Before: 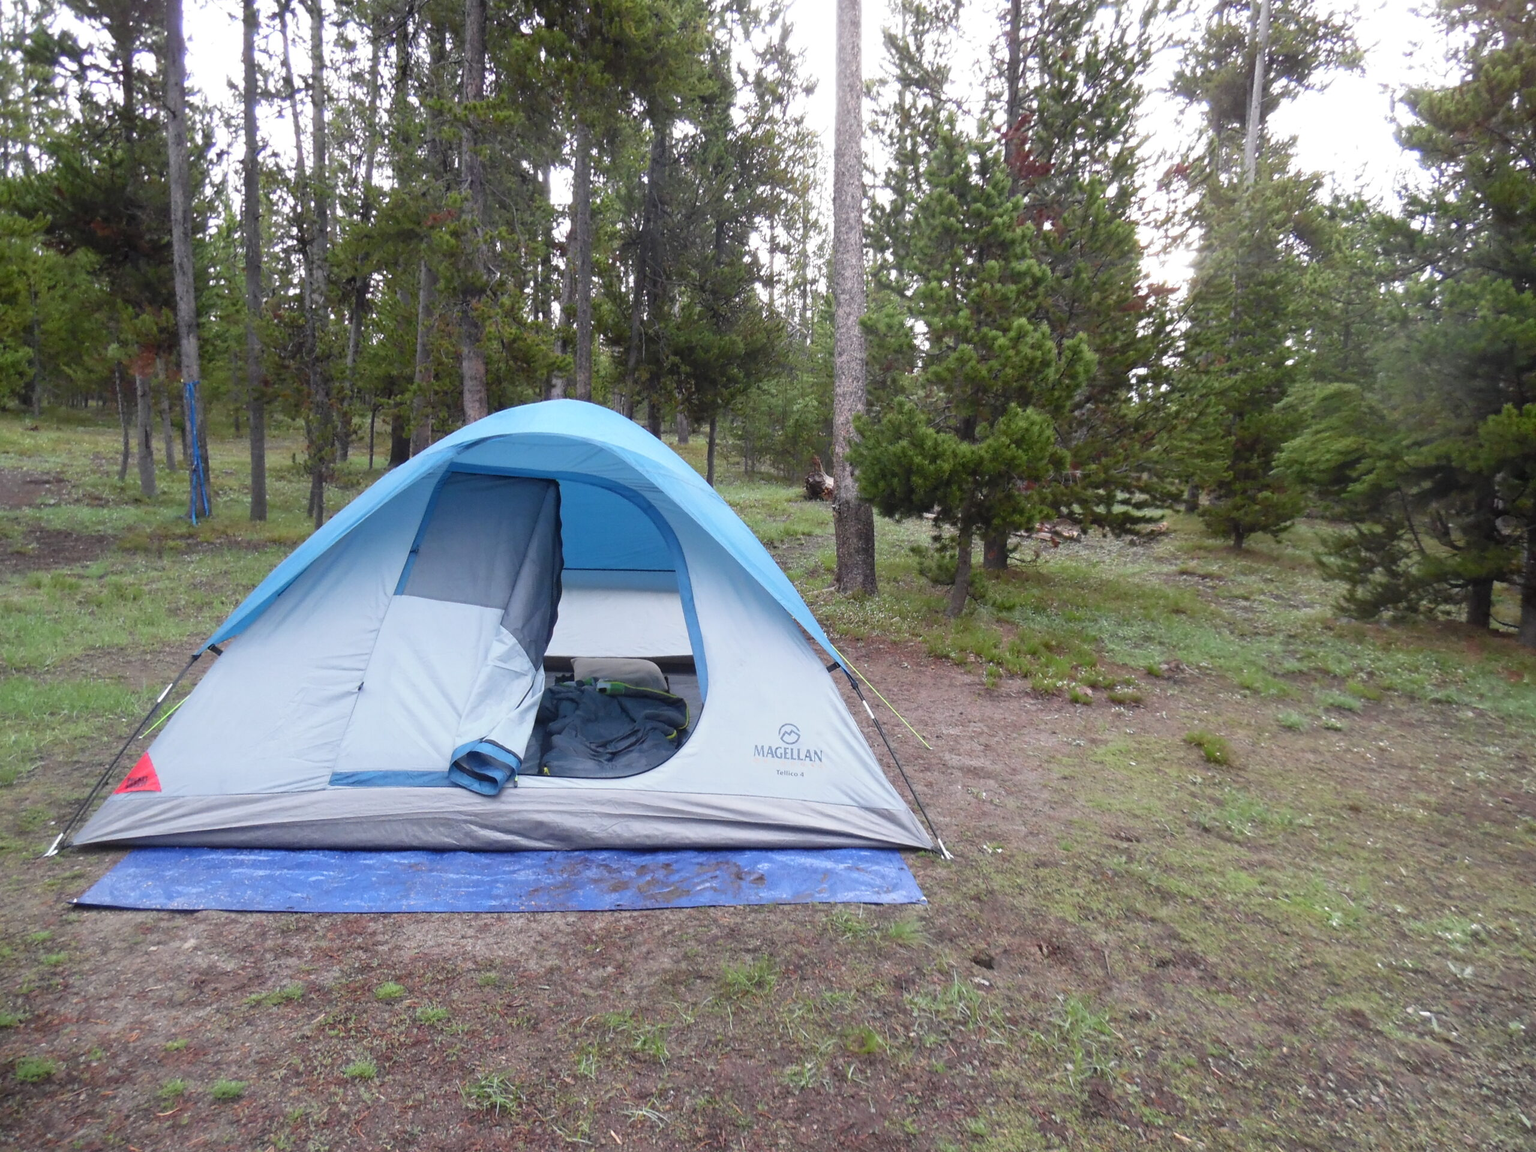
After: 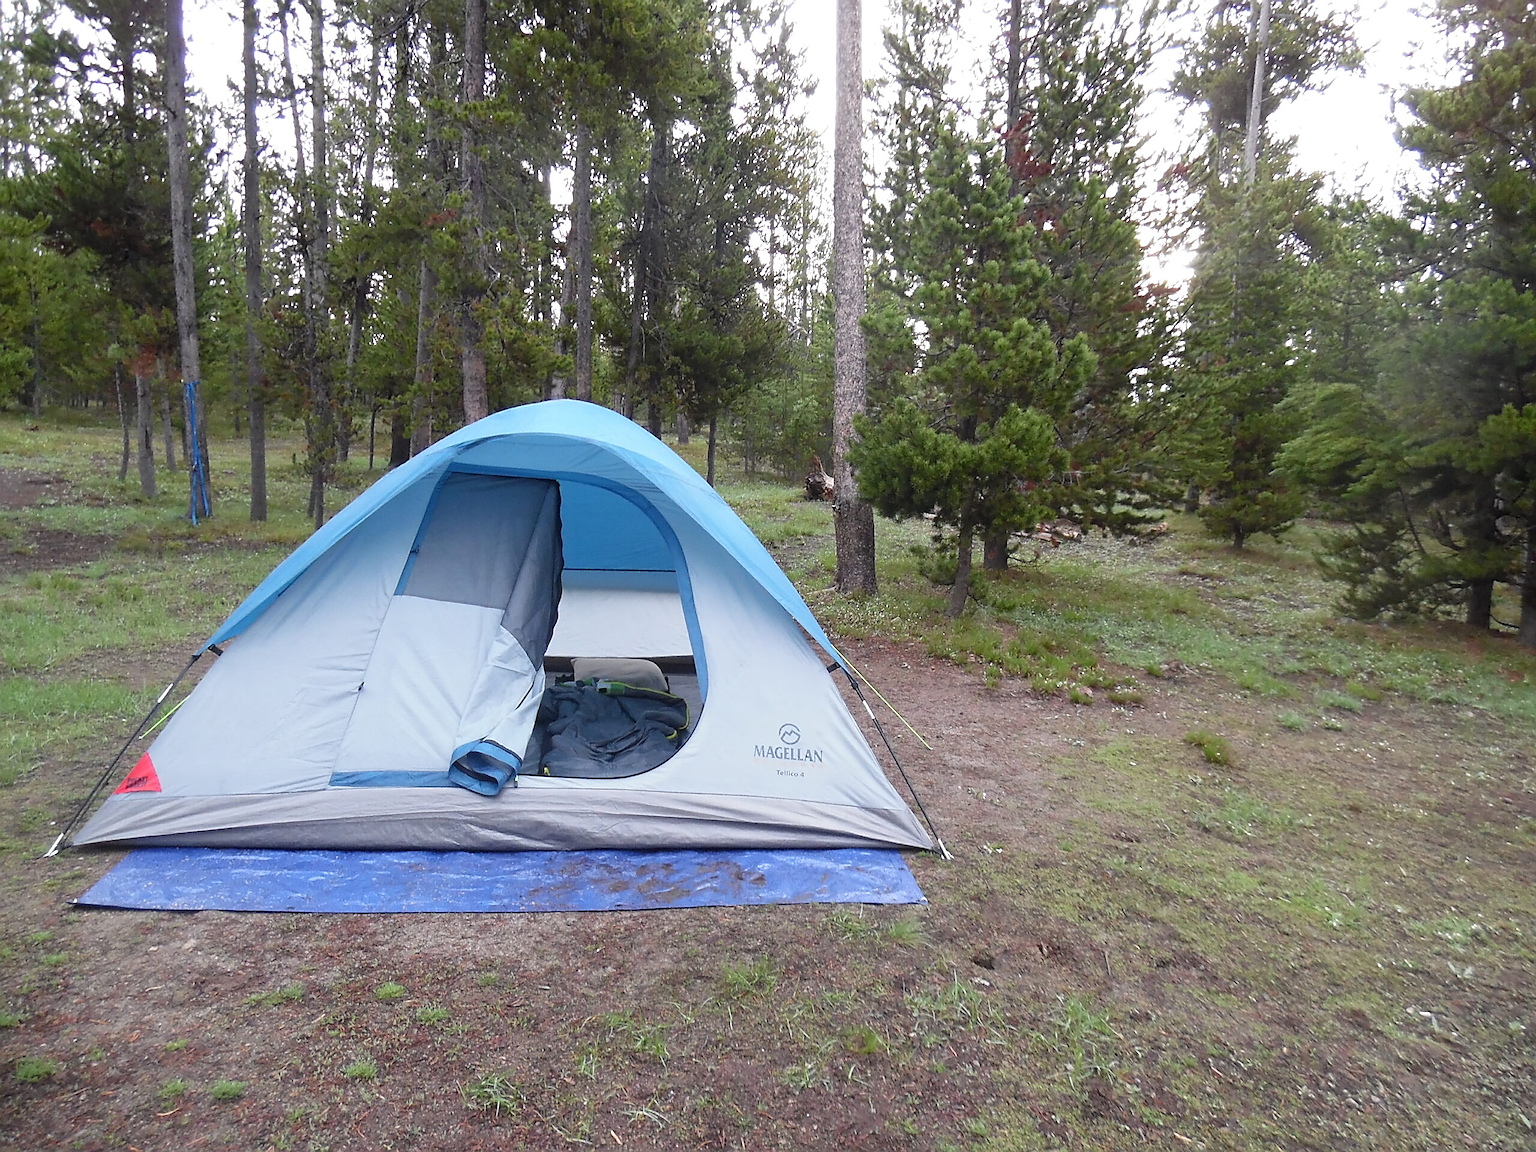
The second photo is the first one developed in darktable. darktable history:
exposure: compensate highlight preservation false
sharpen: radius 1.4, amount 1.25, threshold 0.7
